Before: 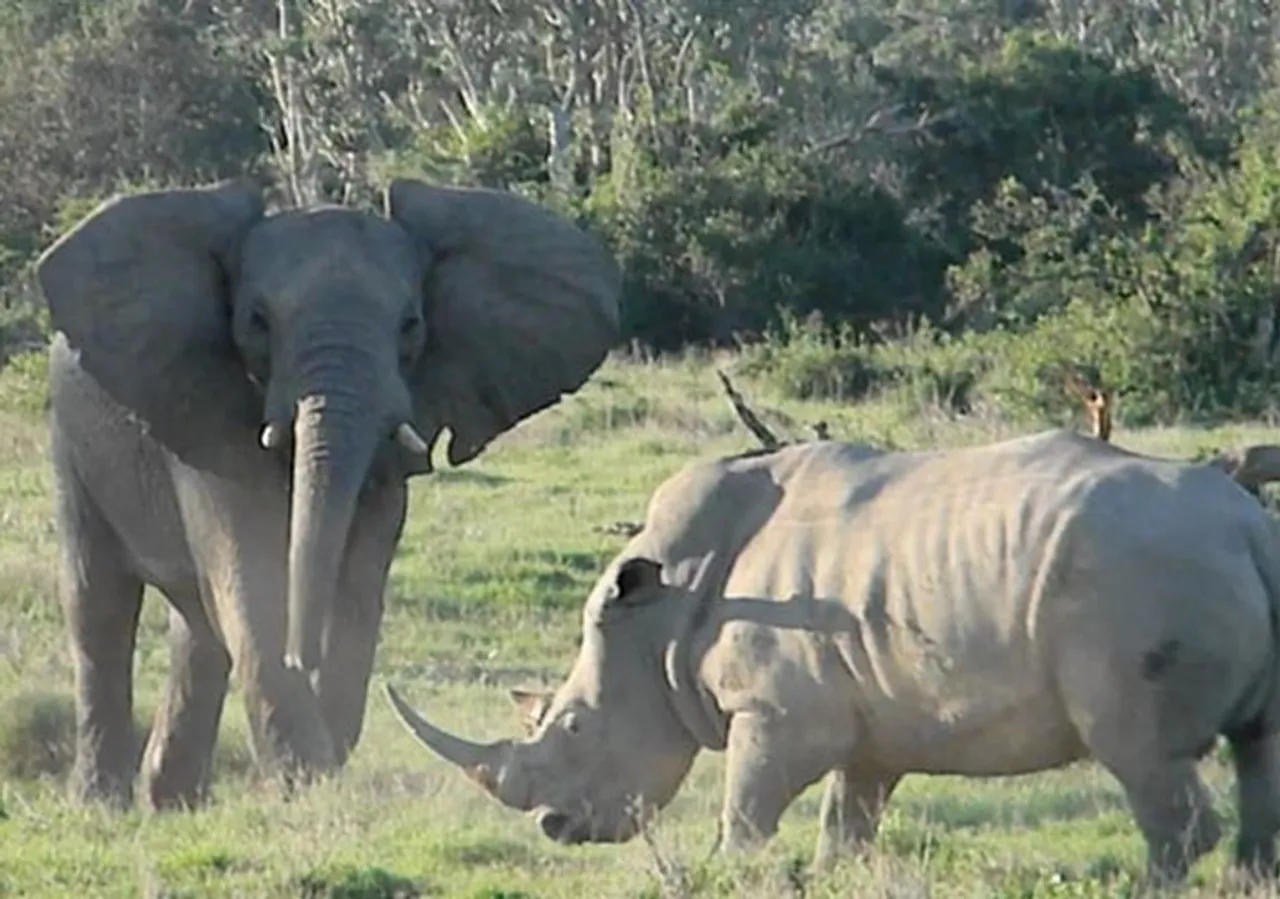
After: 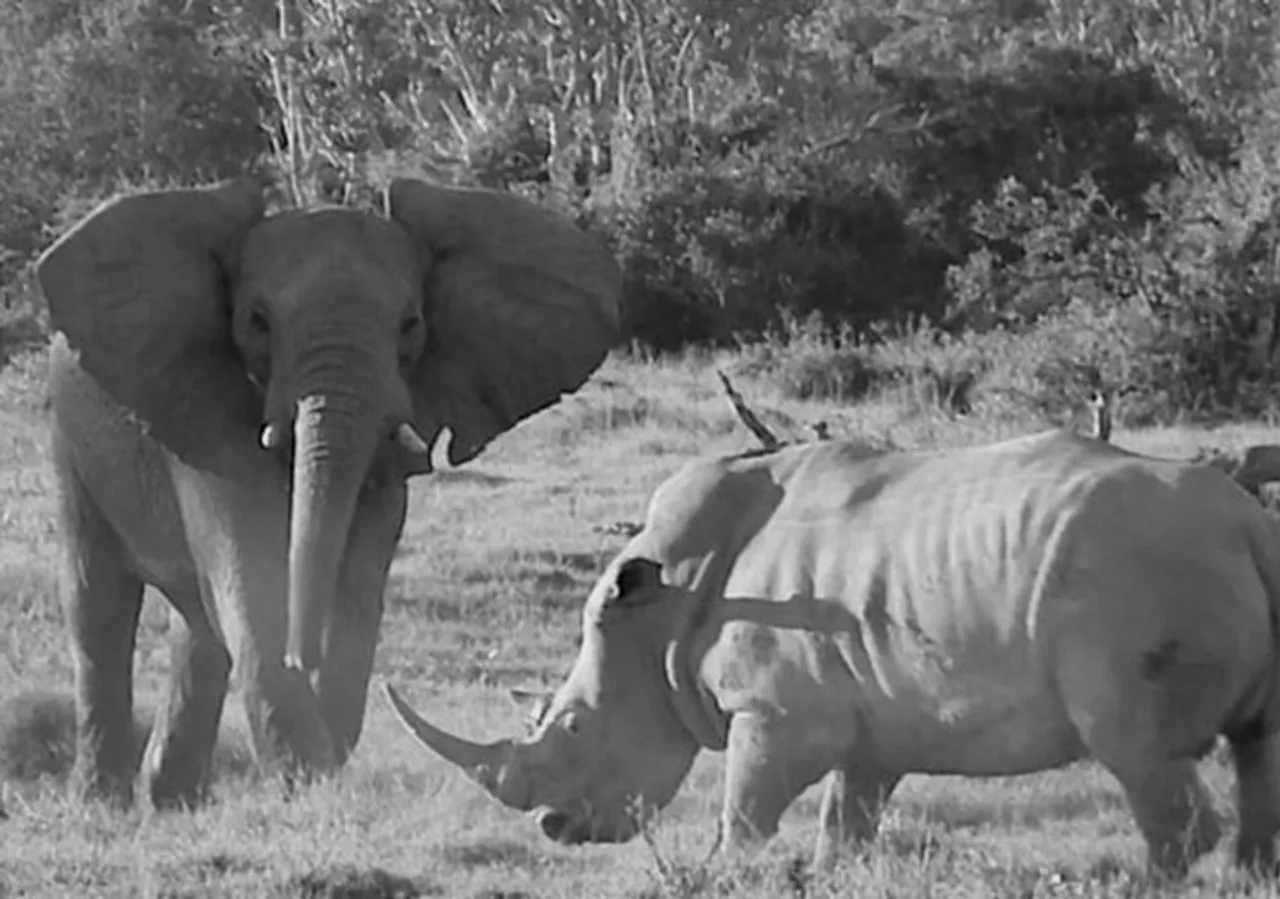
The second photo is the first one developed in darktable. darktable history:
shadows and highlights: radius 108.52, shadows 23.73, highlights -59.32, low approximation 0.01, soften with gaussian
monochrome: a 26.22, b 42.67, size 0.8
